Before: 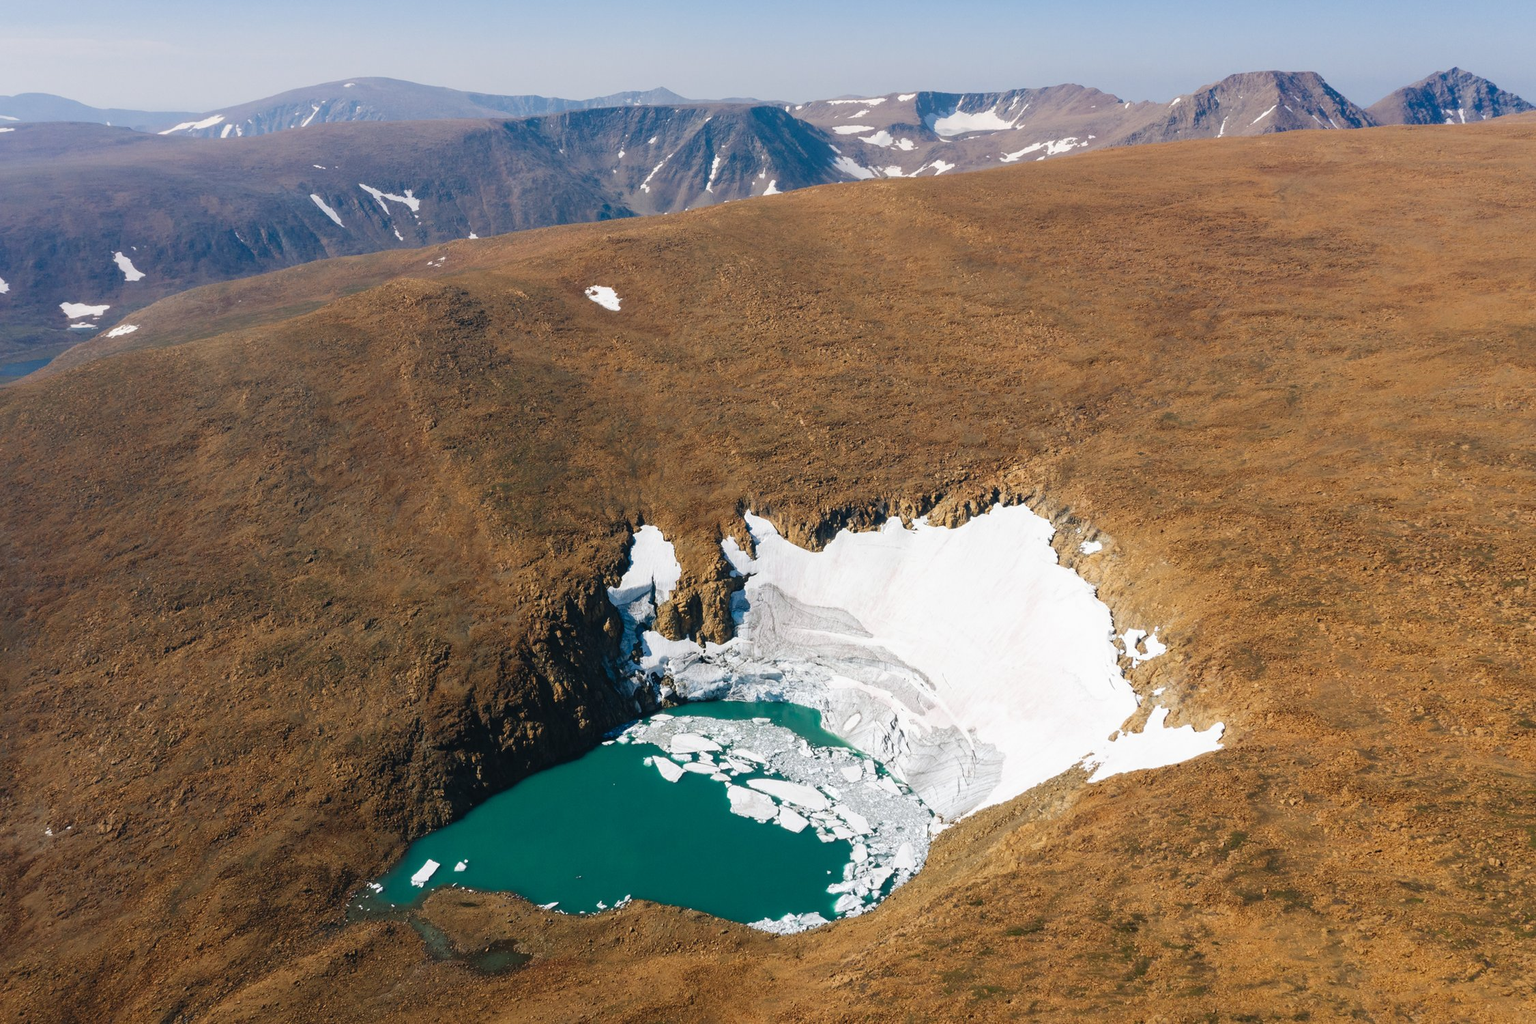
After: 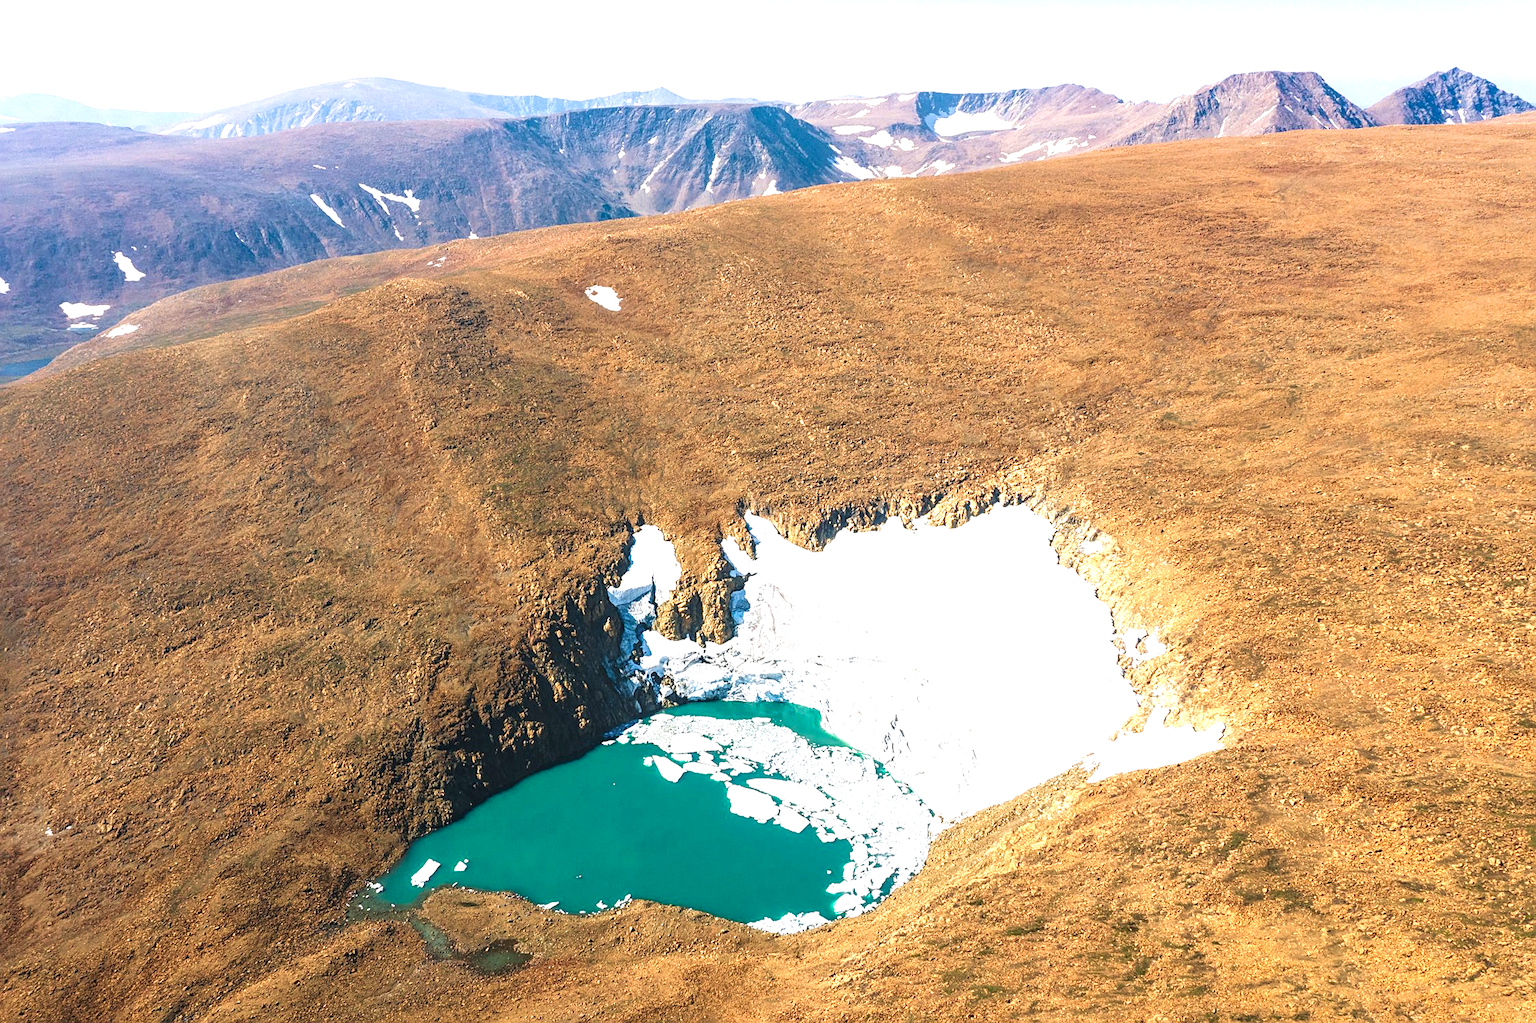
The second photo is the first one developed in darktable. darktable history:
velvia: on, module defaults
local contrast: on, module defaults
sharpen: on, module defaults
exposure: black level correction 0, exposure 1.199 EV, compensate highlight preservation false
